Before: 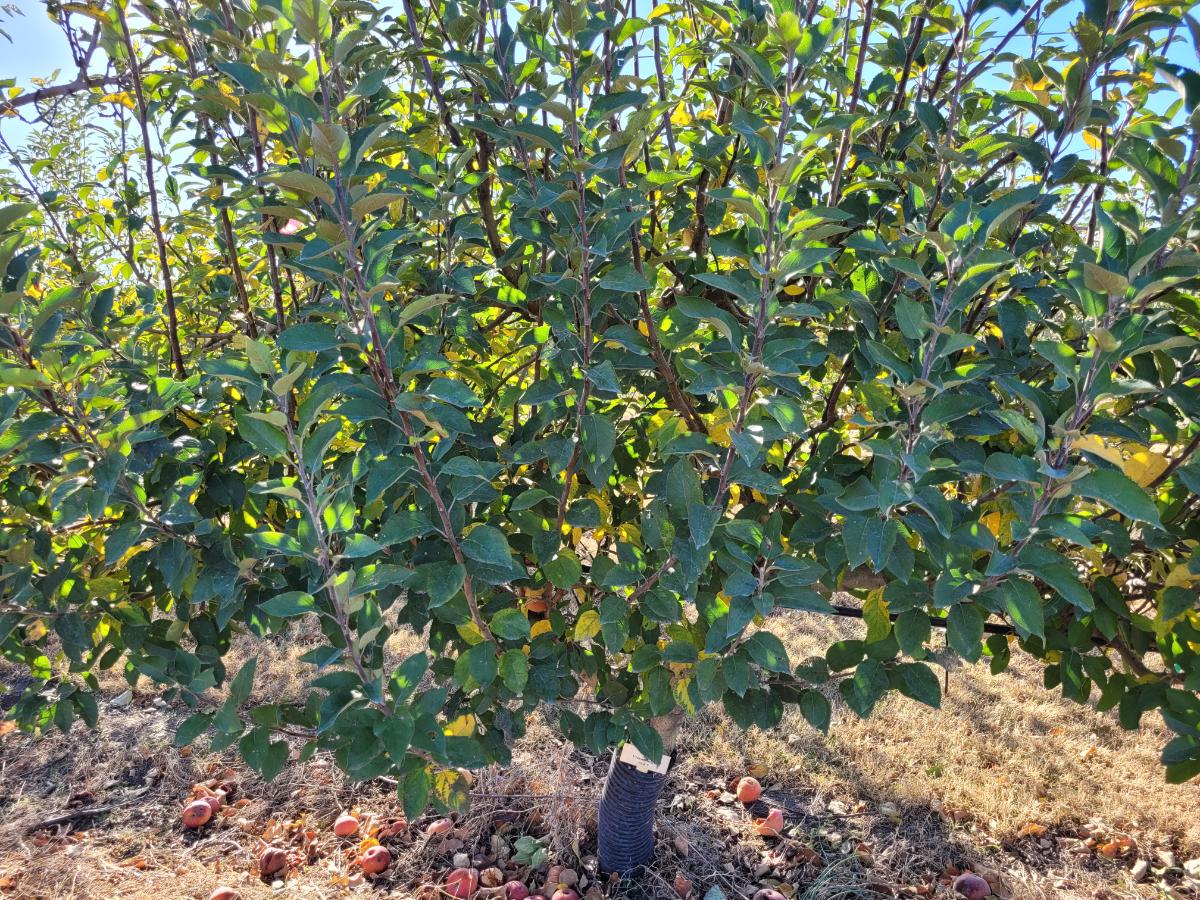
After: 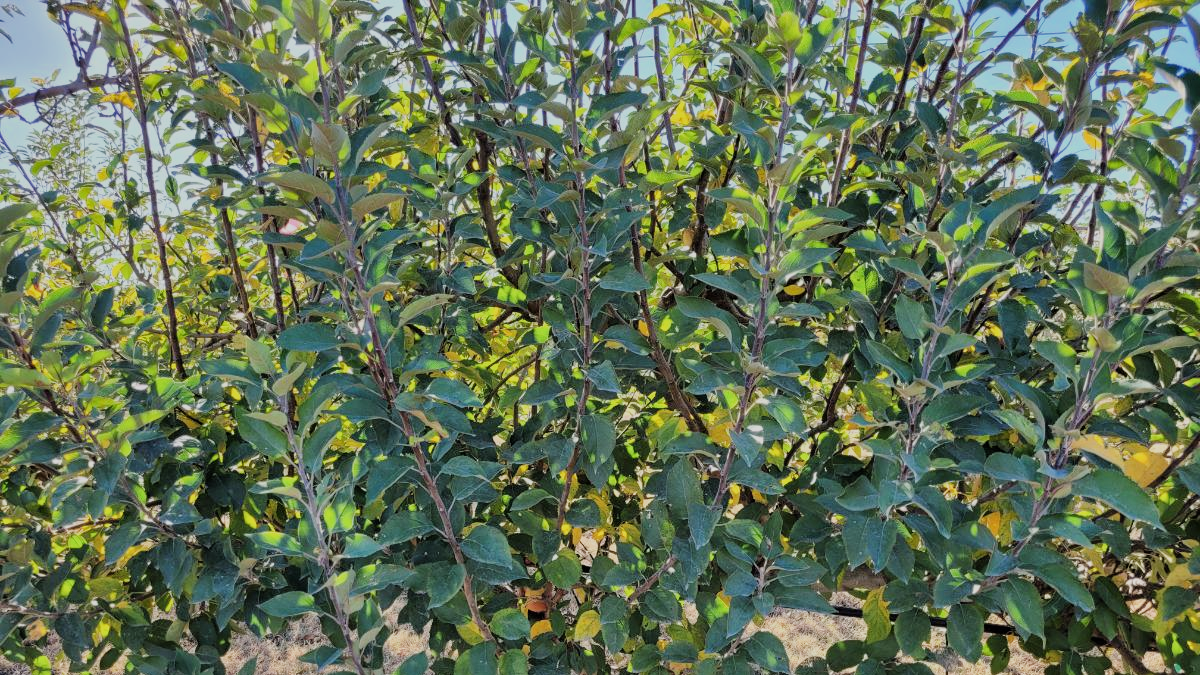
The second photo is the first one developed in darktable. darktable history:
shadows and highlights: shadows 58.68, highlights -60.51, soften with gaussian
filmic rgb: black relative exposure -7.65 EV, white relative exposure 4.56 EV, hardness 3.61
crop: bottom 24.986%
